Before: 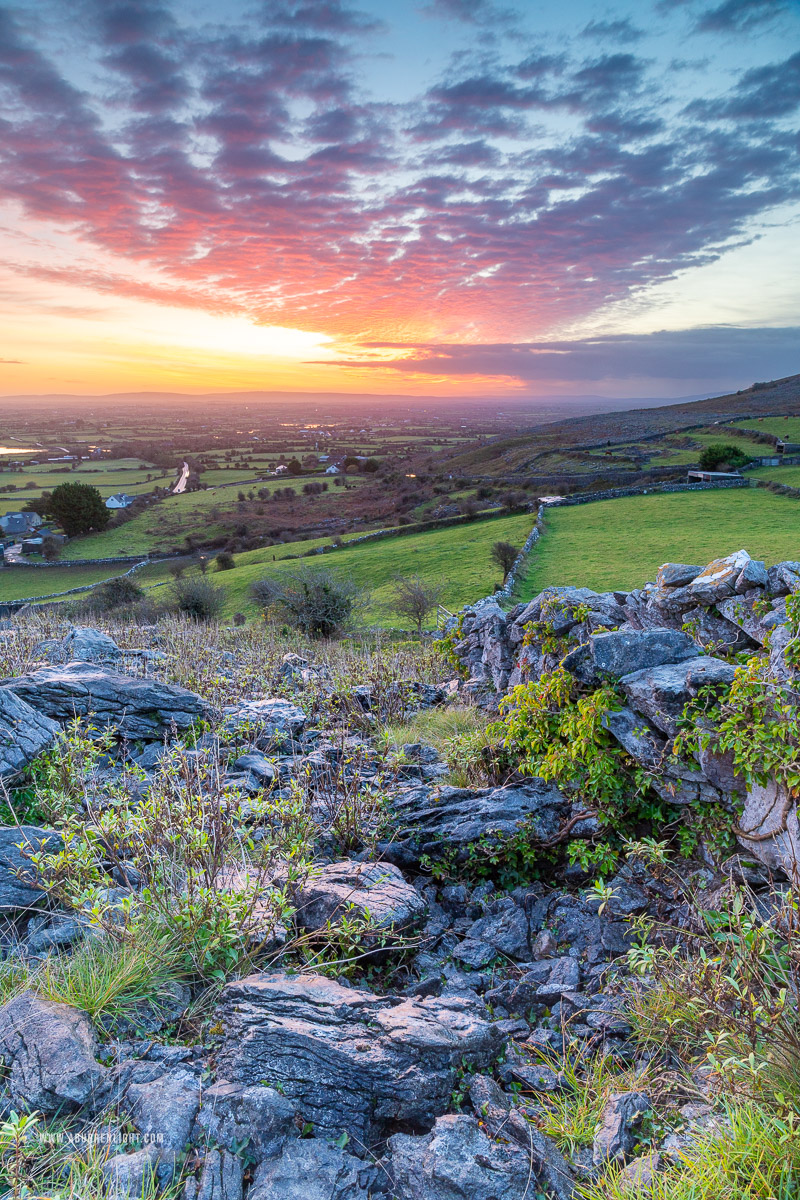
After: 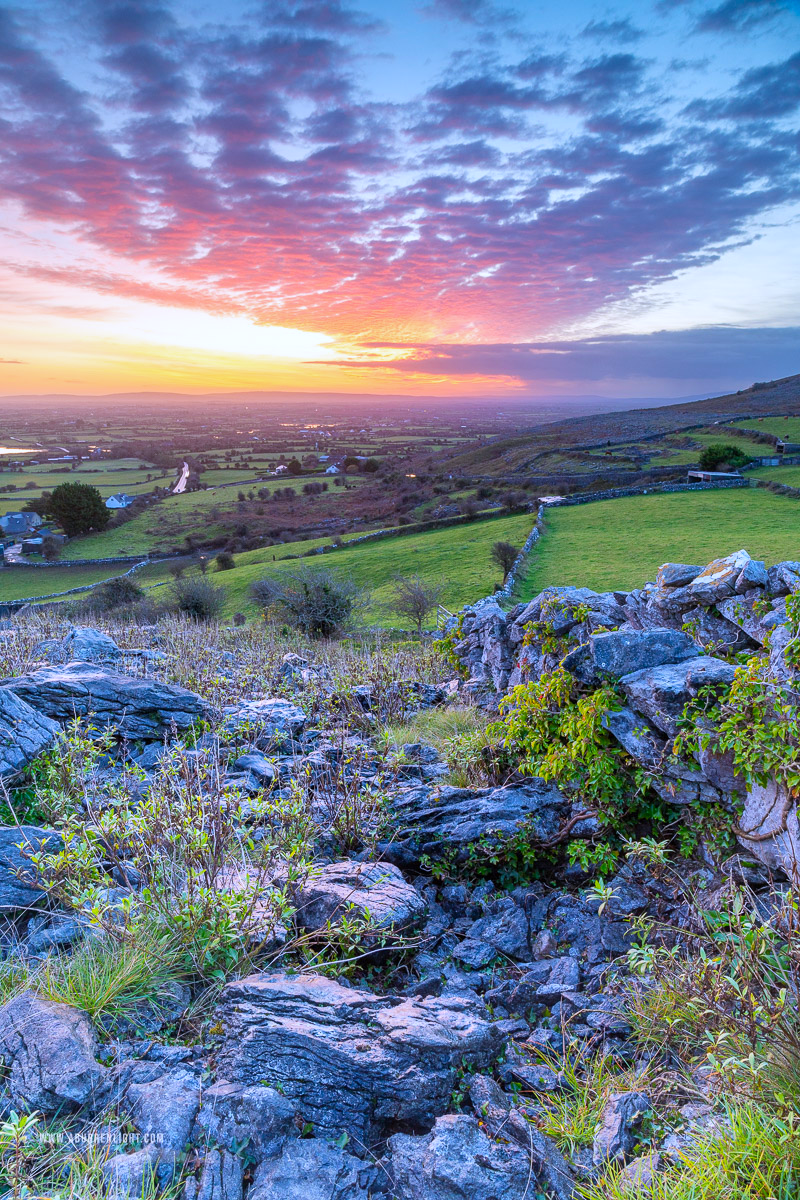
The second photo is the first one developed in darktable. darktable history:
white balance: red 0.967, blue 1.119, emerald 0.756
contrast brightness saturation: saturation 0.13
